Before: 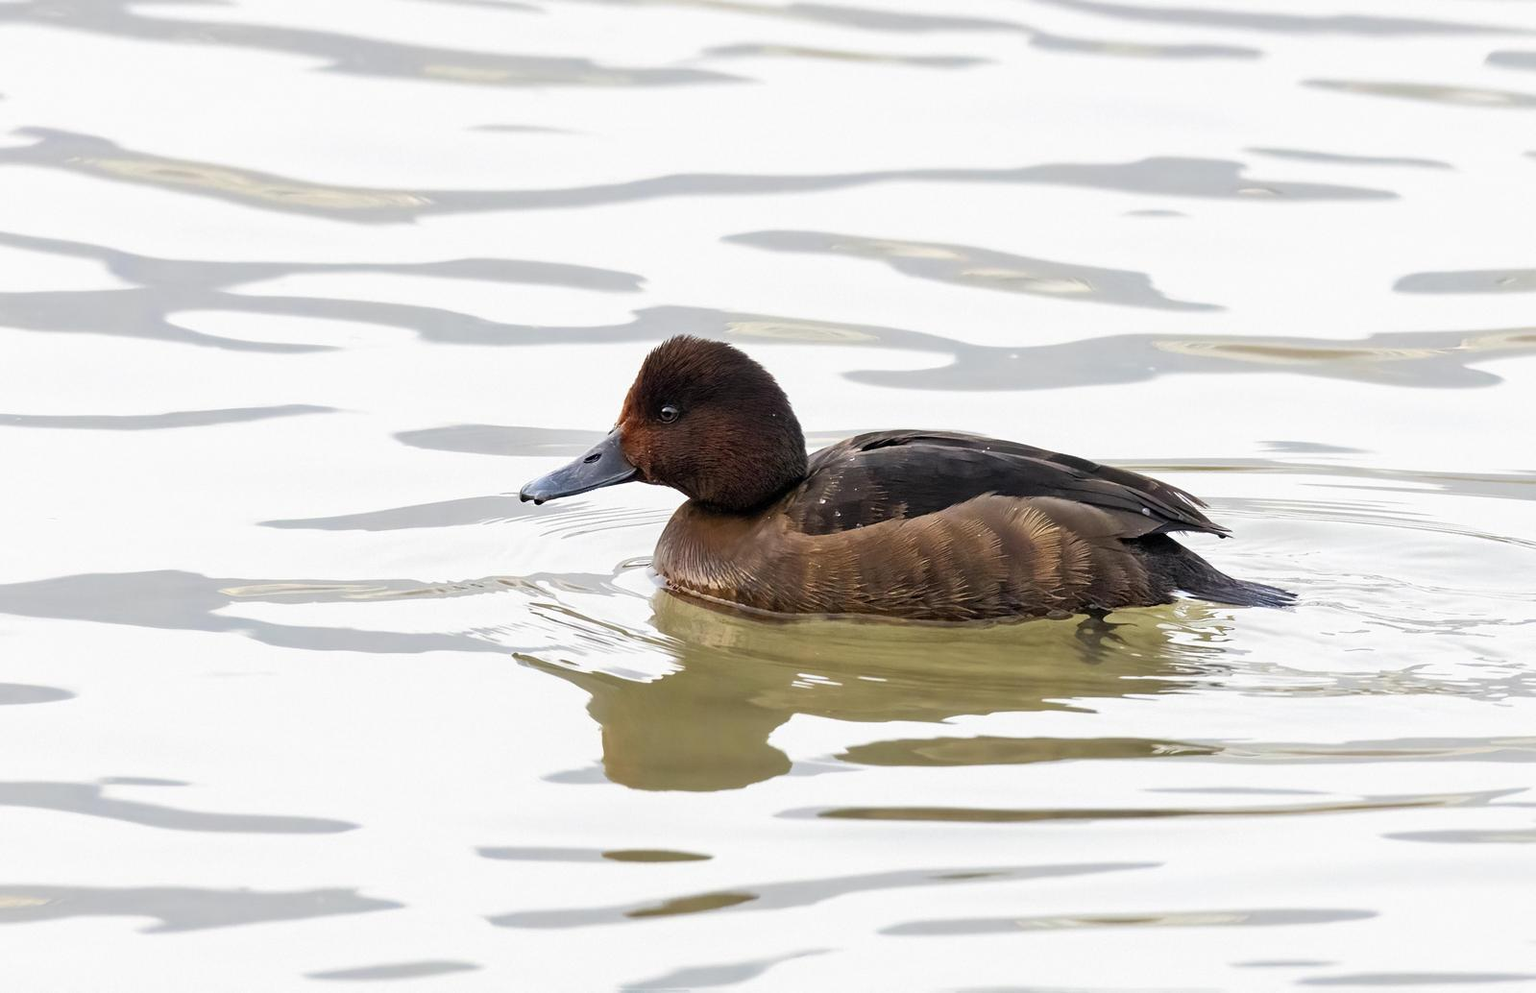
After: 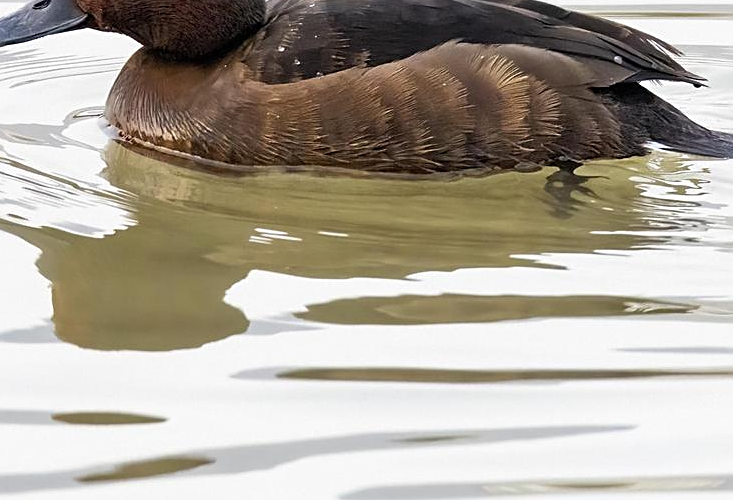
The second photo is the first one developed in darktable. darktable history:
crop: left 35.976%, top 45.819%, right 18.162%, bottom 5.807%
sharpen: amount 0.478
